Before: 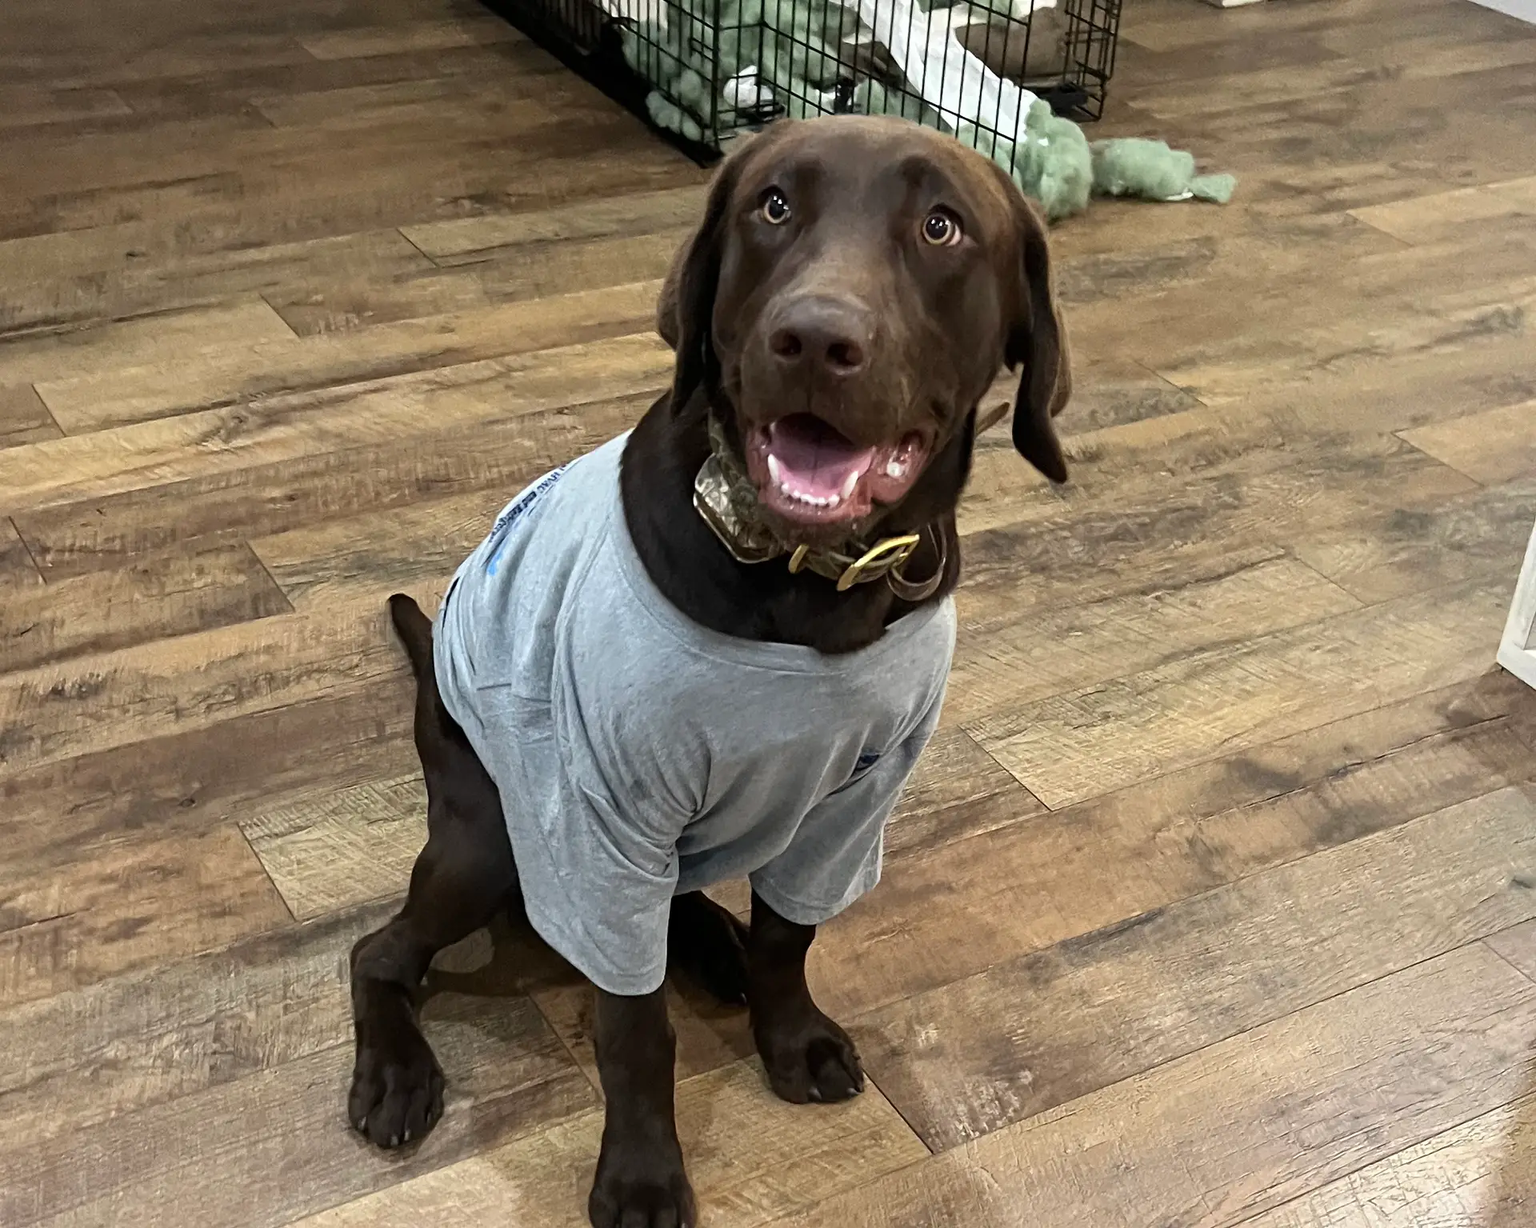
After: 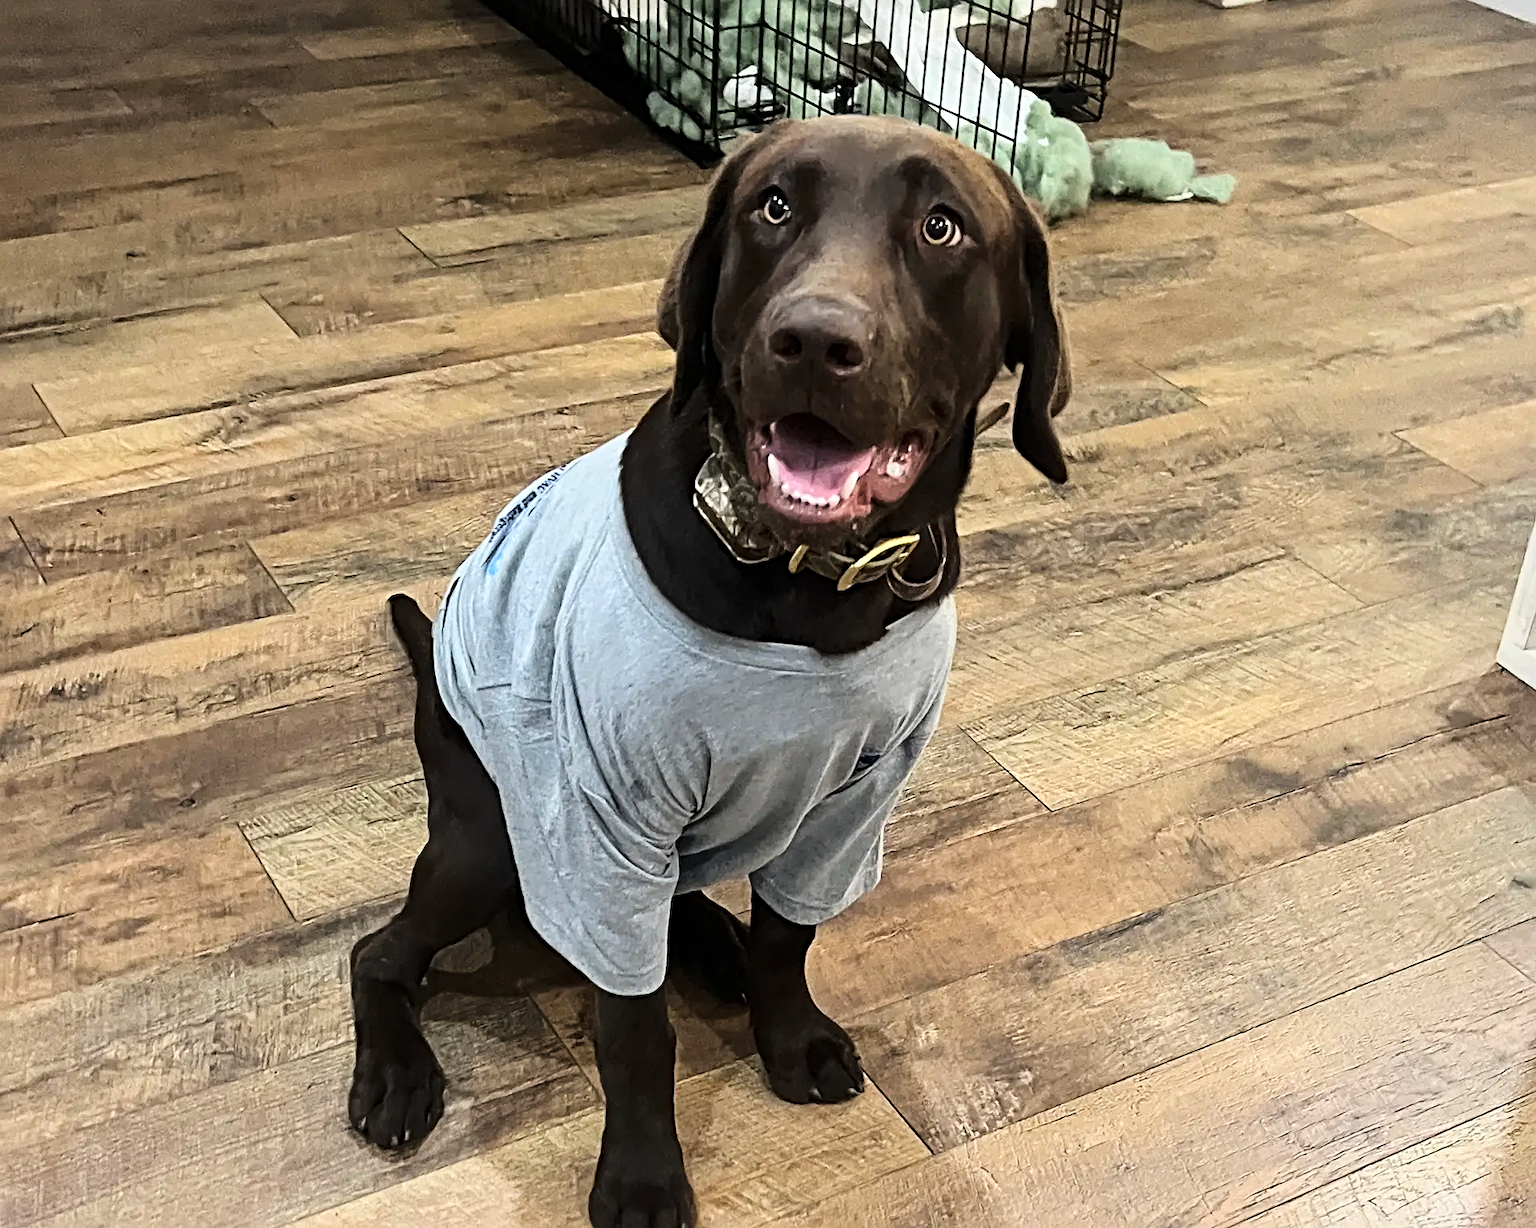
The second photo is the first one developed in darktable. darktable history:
shadows and highlights: shadows 61.77, white point adjustment 0.431, highlights -34.26, compress 83.97%
tone curve: curves: ch0 [(0, 0) (0.136, 0.084) (0.346, 0.366) (0.489, 0.559) (0.66, 0.748) (0.849, 0.902) (1, 0.974)]; ch1 [(0, 0) (0.353, 0.344) (0.45, 0.46) (0.498, 0.498) (0.521, 0.512) (0.563, 0.559) (0.592, 0.605) (0.641, 0.673) (1, 1)]; ch2 [(0, 0) (0.333, 0.346) (0.375, 0.375) (0.424, 0.43) (0.476, 0.492) (0.502, 0.502) (0.524, 0.531) (0.579, 0.61) (0.612, 0.644) (0.641, 0.722) (1, 1)], color space Lab, linked channels, preserve colors none
sharpen: radius 3.958
